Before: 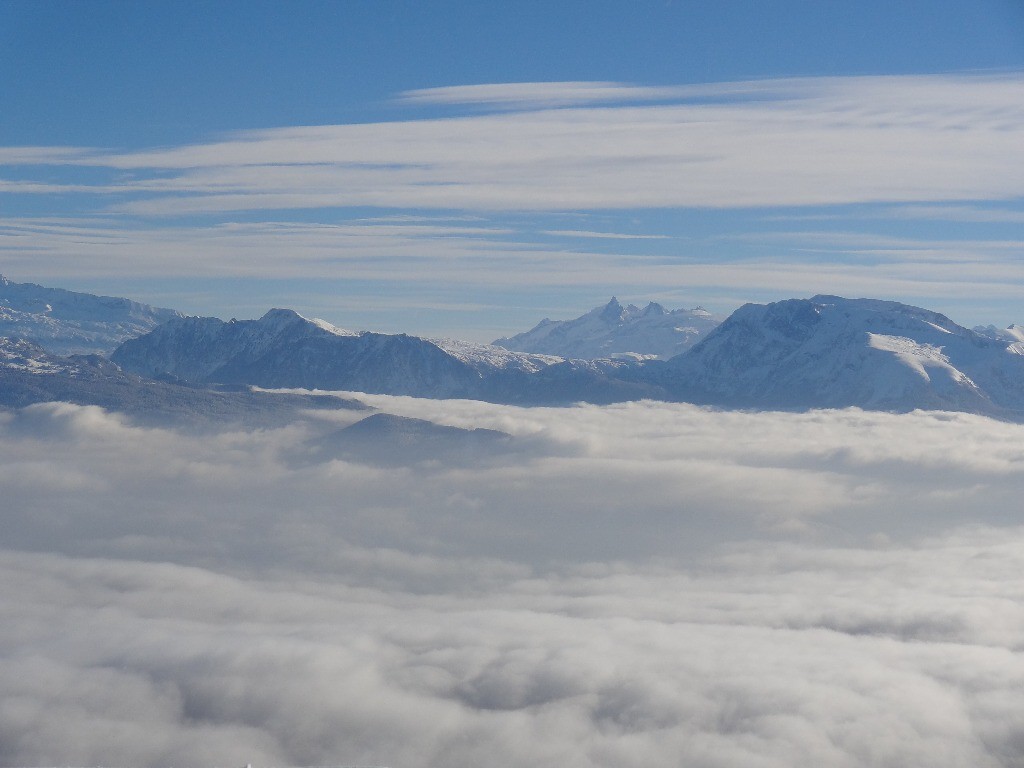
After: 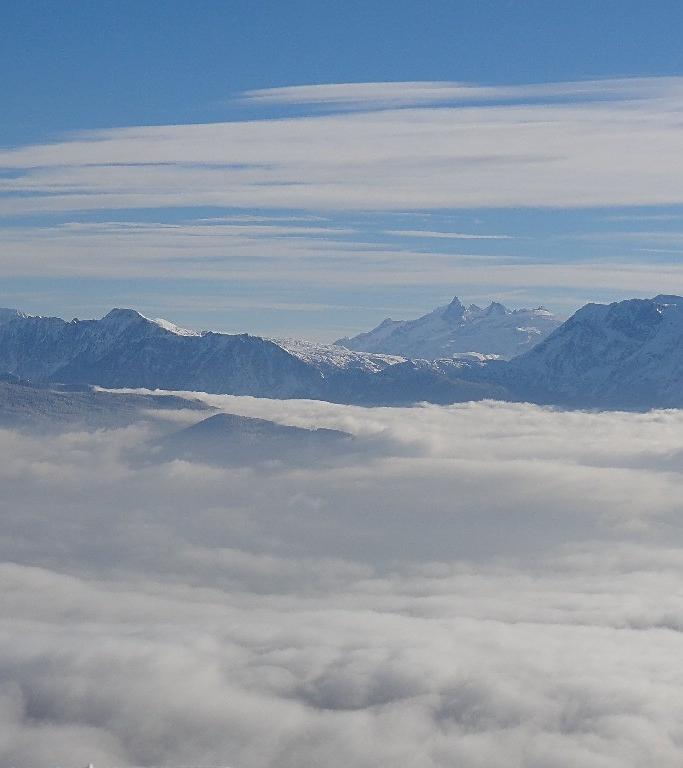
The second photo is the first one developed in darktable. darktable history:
crop and rotate: left 15.446%, right 17.836%
sharpen: on, module defaults
